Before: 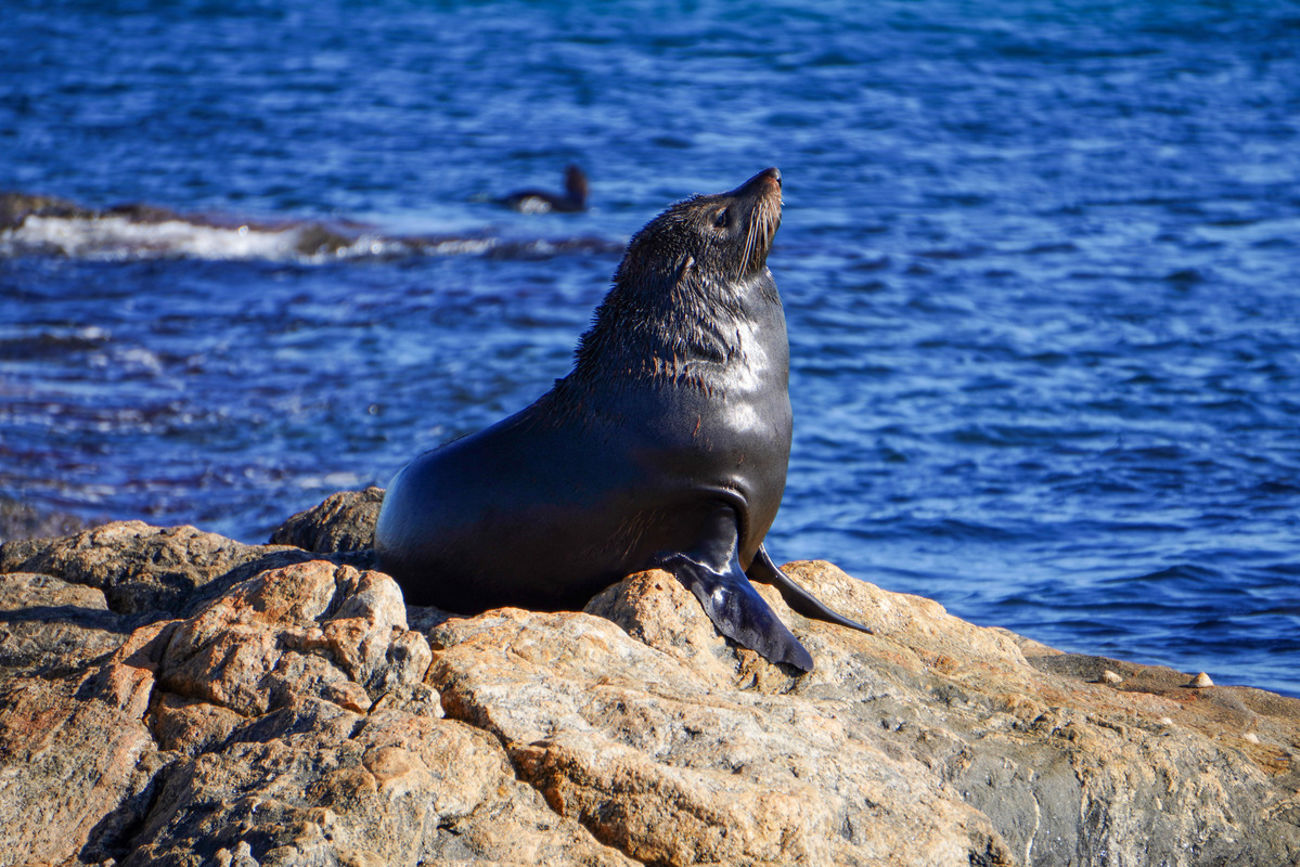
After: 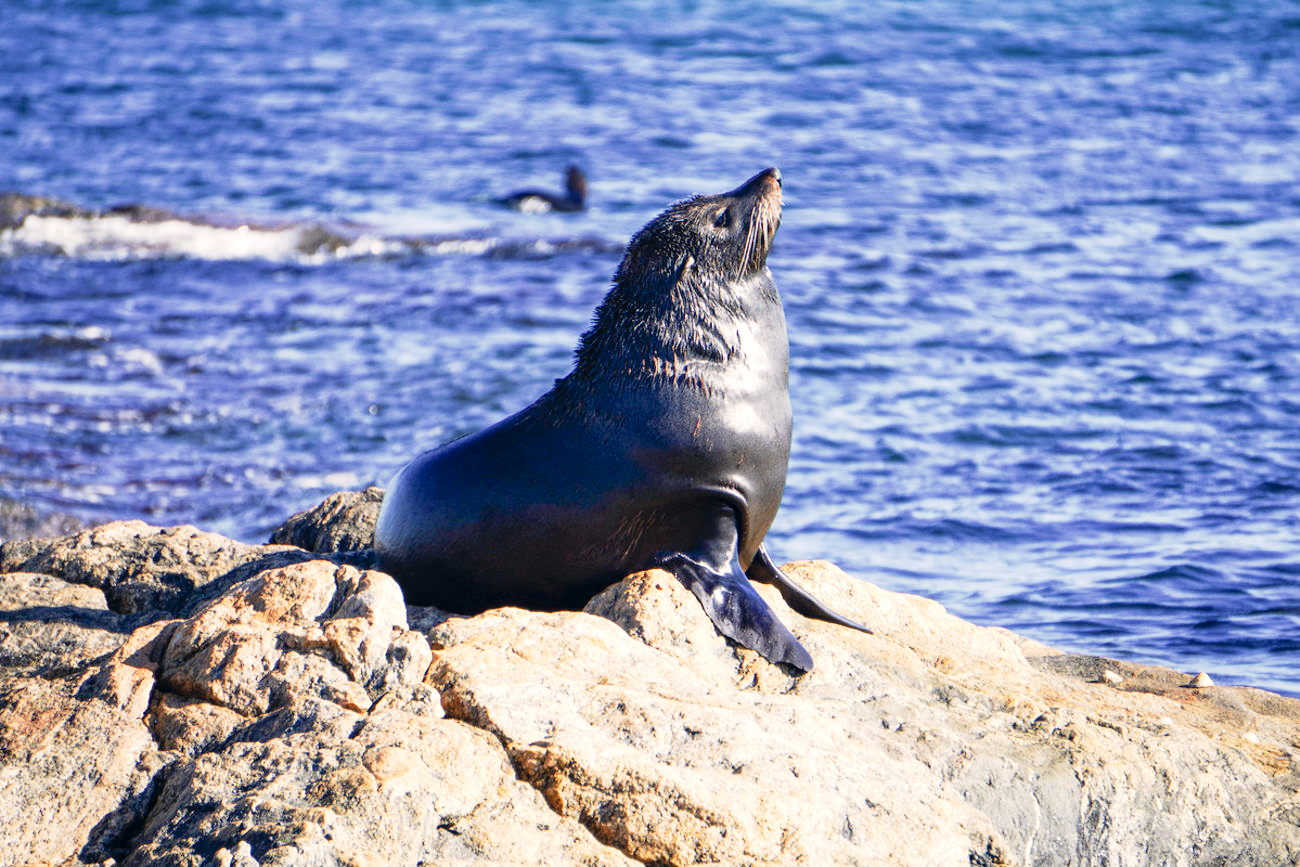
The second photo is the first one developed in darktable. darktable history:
exposure: black level correction 0, exposure 0.692 EV, compensate highlight preservation false
color correction: highlights a* 2.77, highlights b* 5.03, shadows a* -2.3, shadows b* -4.96, saturation 0.802
tone curve: curves: ch0 [(0, 0.005) (0.103, 0.097) (0.18, 0.22) (0.378, 0.482) (0.504, 0.631) (0.663, 0.801) (0.834, 0.914) (1, 0.971)]; ch1 [(0, 0) (0.172, 0.123) (0.324, 0.253) (0.396, 0.388) (0.478, 0.461) (0.499, 0.498) (0.522, 0.528) (0.604, 0.692) (0.704, 0.818) (1, 1)]; ch2 [(0, 0) (0.411, 0.424) (0.496, 0.5) (0.515, 0.519) (0.555, 0.585) (0.628, 0.703) (1, 1)], preserve colors none
